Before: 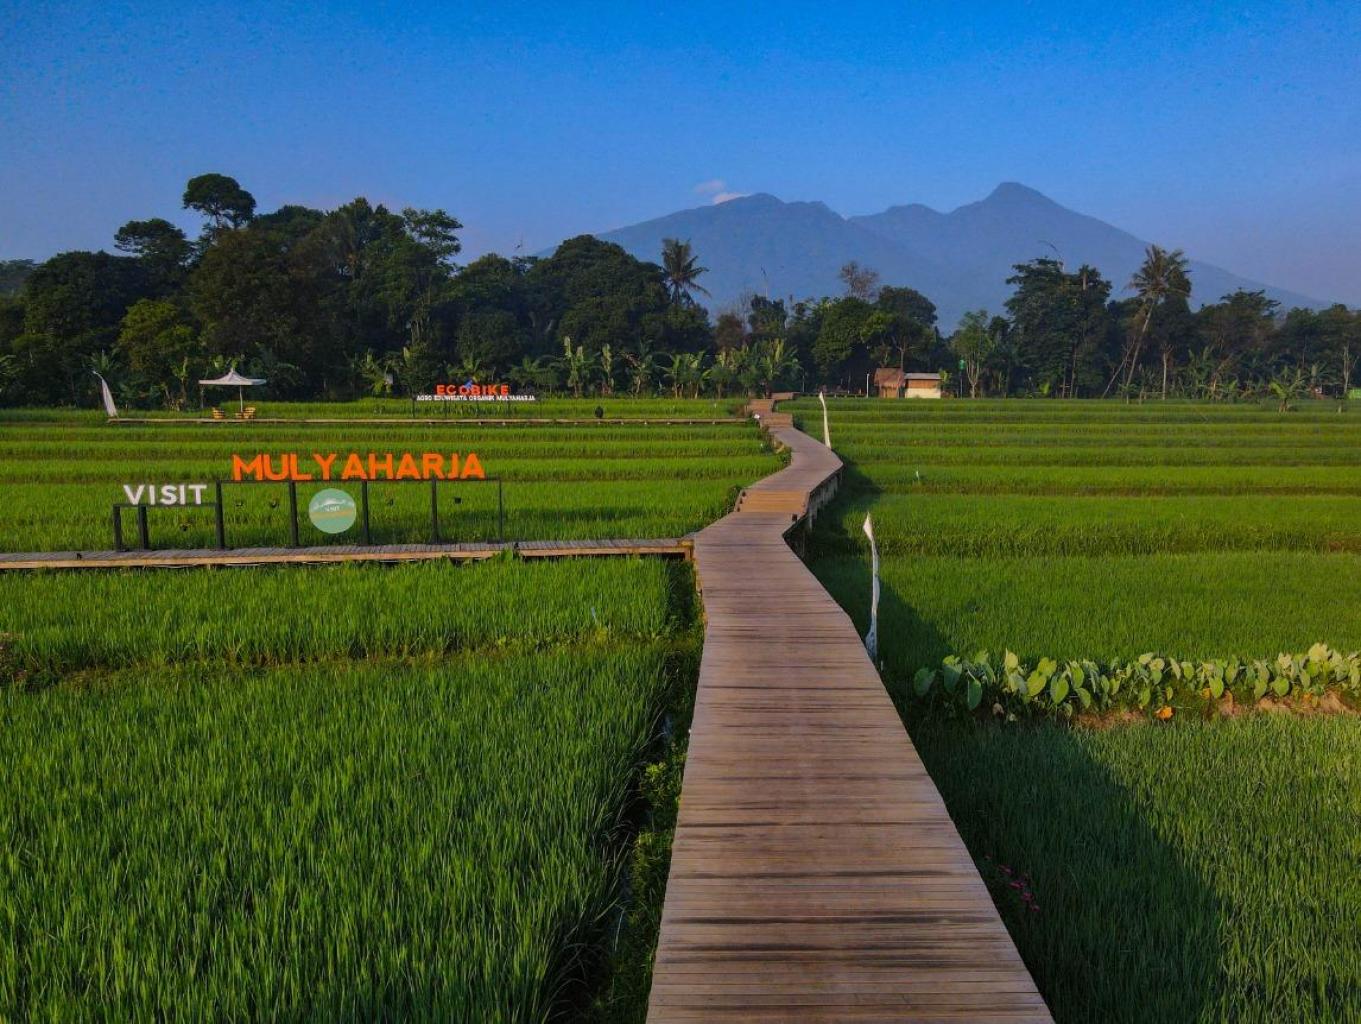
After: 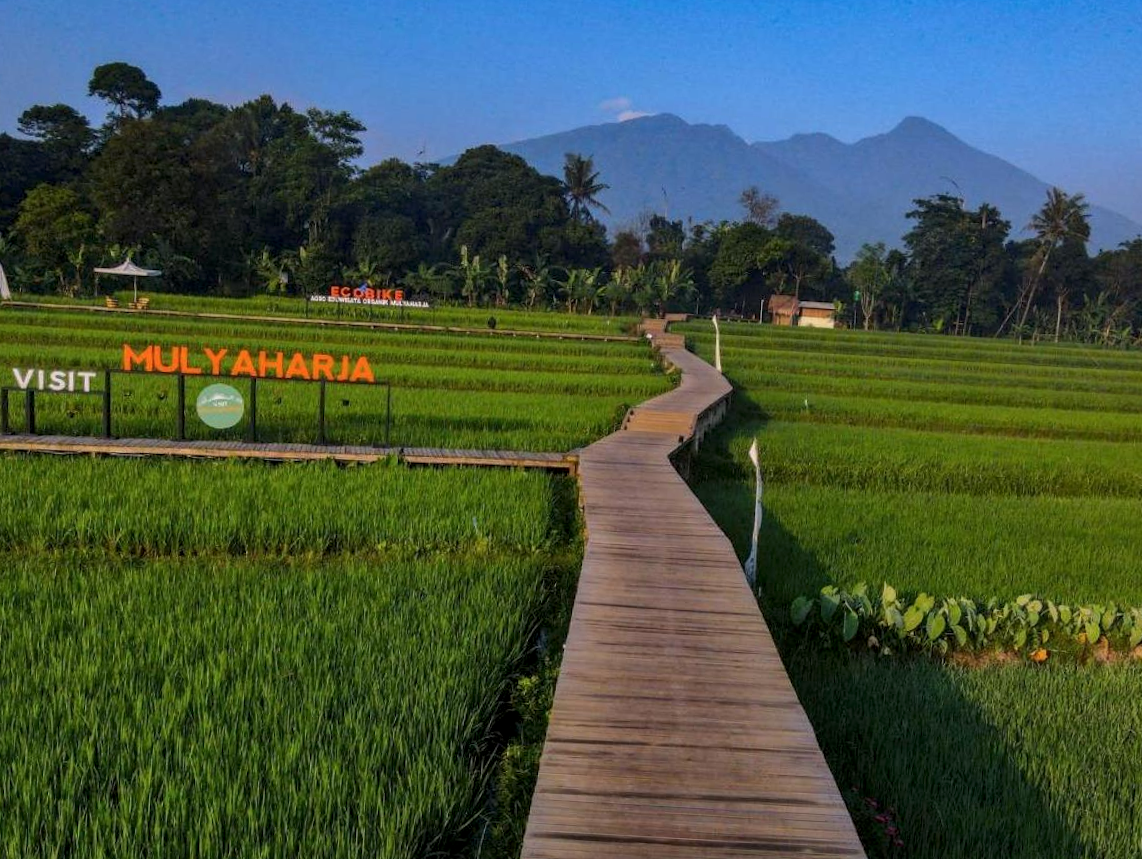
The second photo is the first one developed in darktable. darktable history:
crop and rotate: angle -3.27°, left 5.211%, top 5.211%, right 4.607%, bottom 4.607%
local contrast: on, module defaults
